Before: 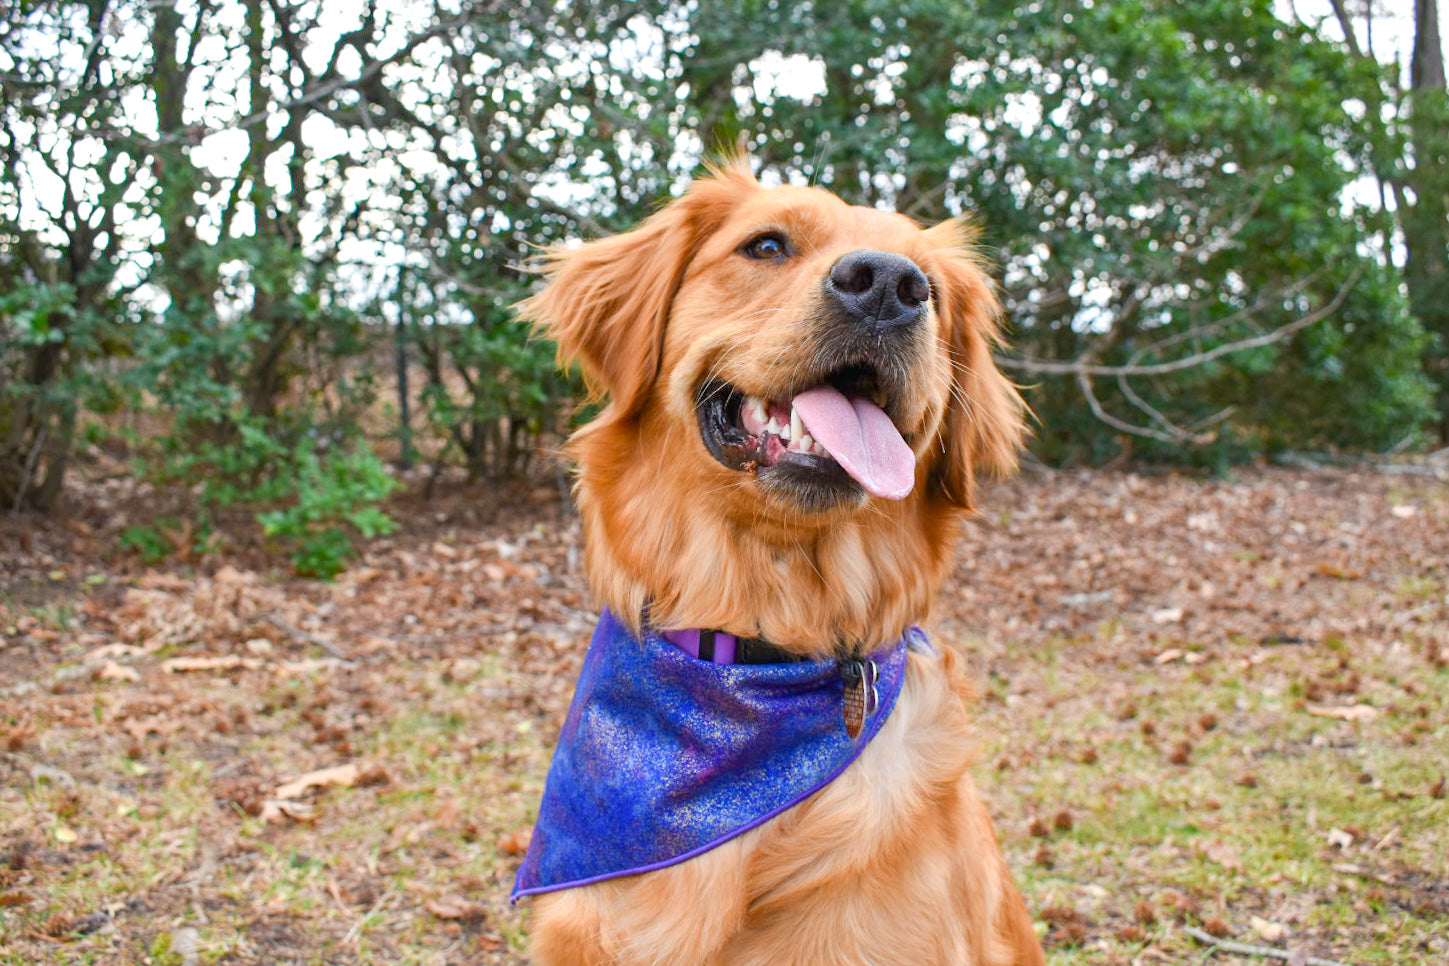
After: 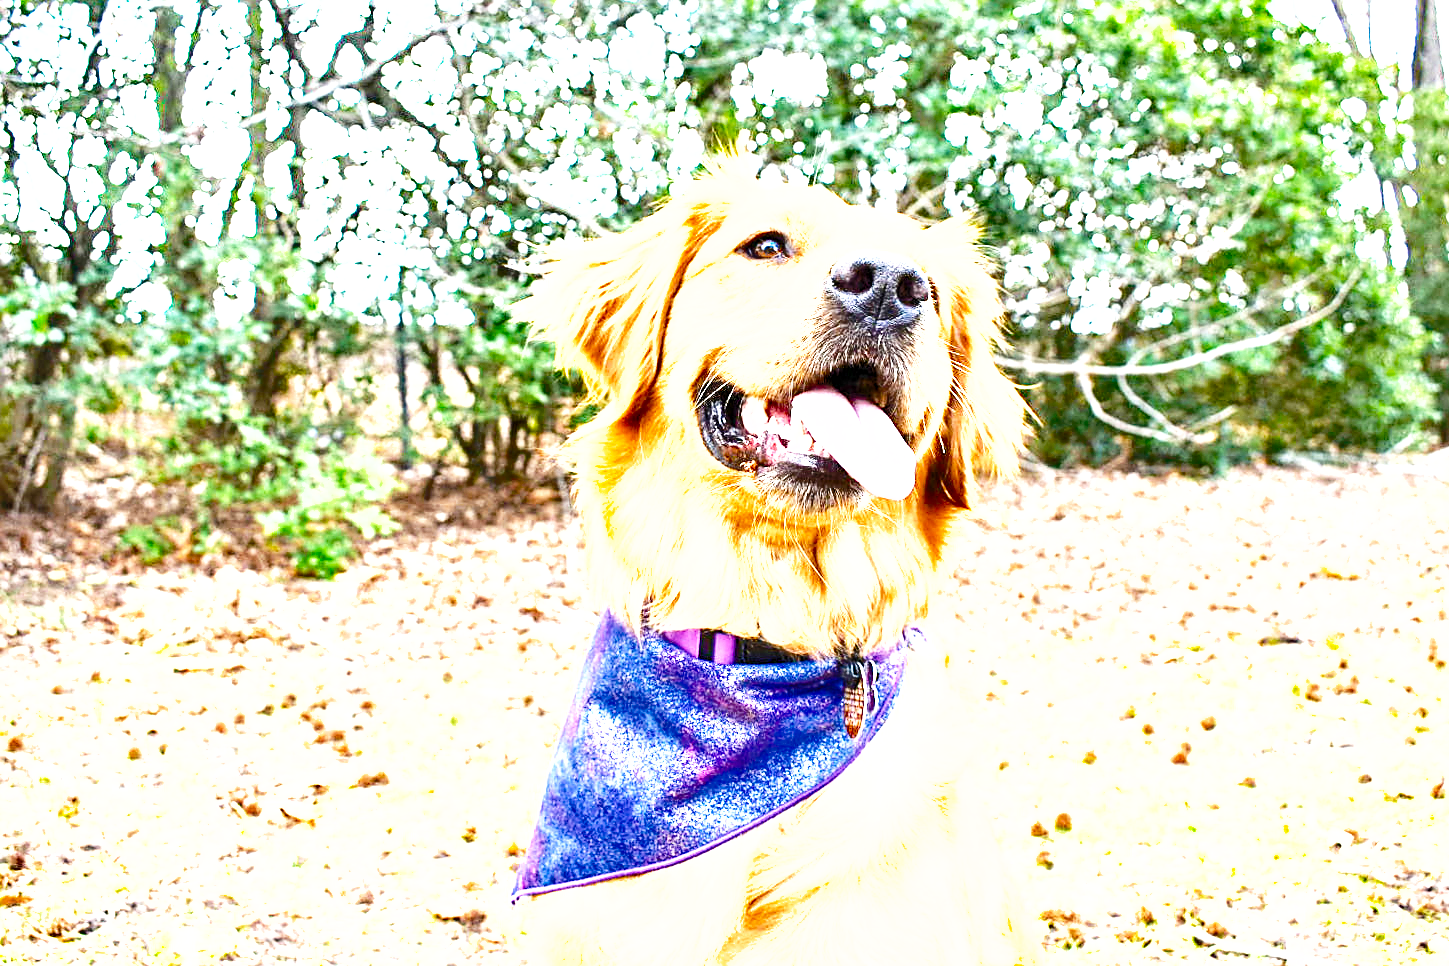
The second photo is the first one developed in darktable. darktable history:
sharpen: on, module defaults
base curve: curves: ch0 [(0, 0) (0.028, 0.03) (0.121, 0.232) (0.46, 0.748) (0.859, 0.968) (1, 1)], preserve colors none
shadows and highlights: low approximation 0.01, soften with gaussian
exposure: black level correction 0.001, exposure 1.735 EV, compensate highlight preservation false
local contrast: mode bilateral grid, contrast 20, coarseness 50, detail 120%, midtone range 0.2
levels: levels [0.031, 0.5, 0.969]
